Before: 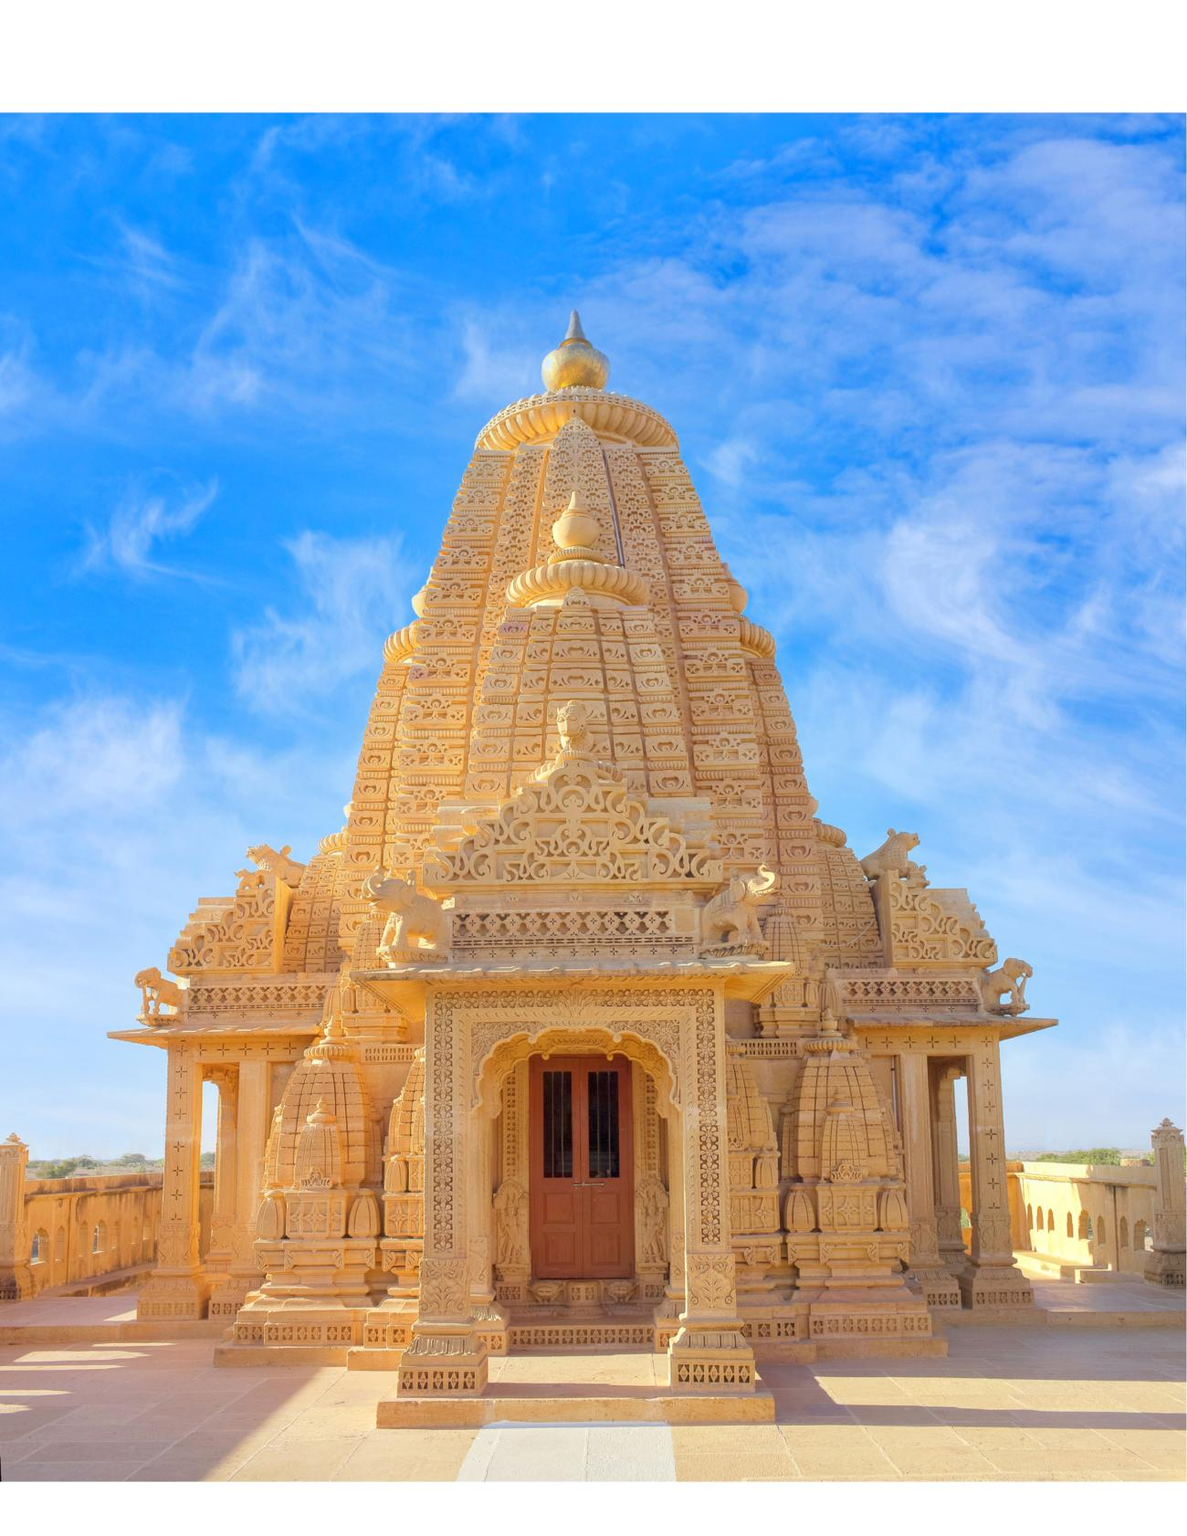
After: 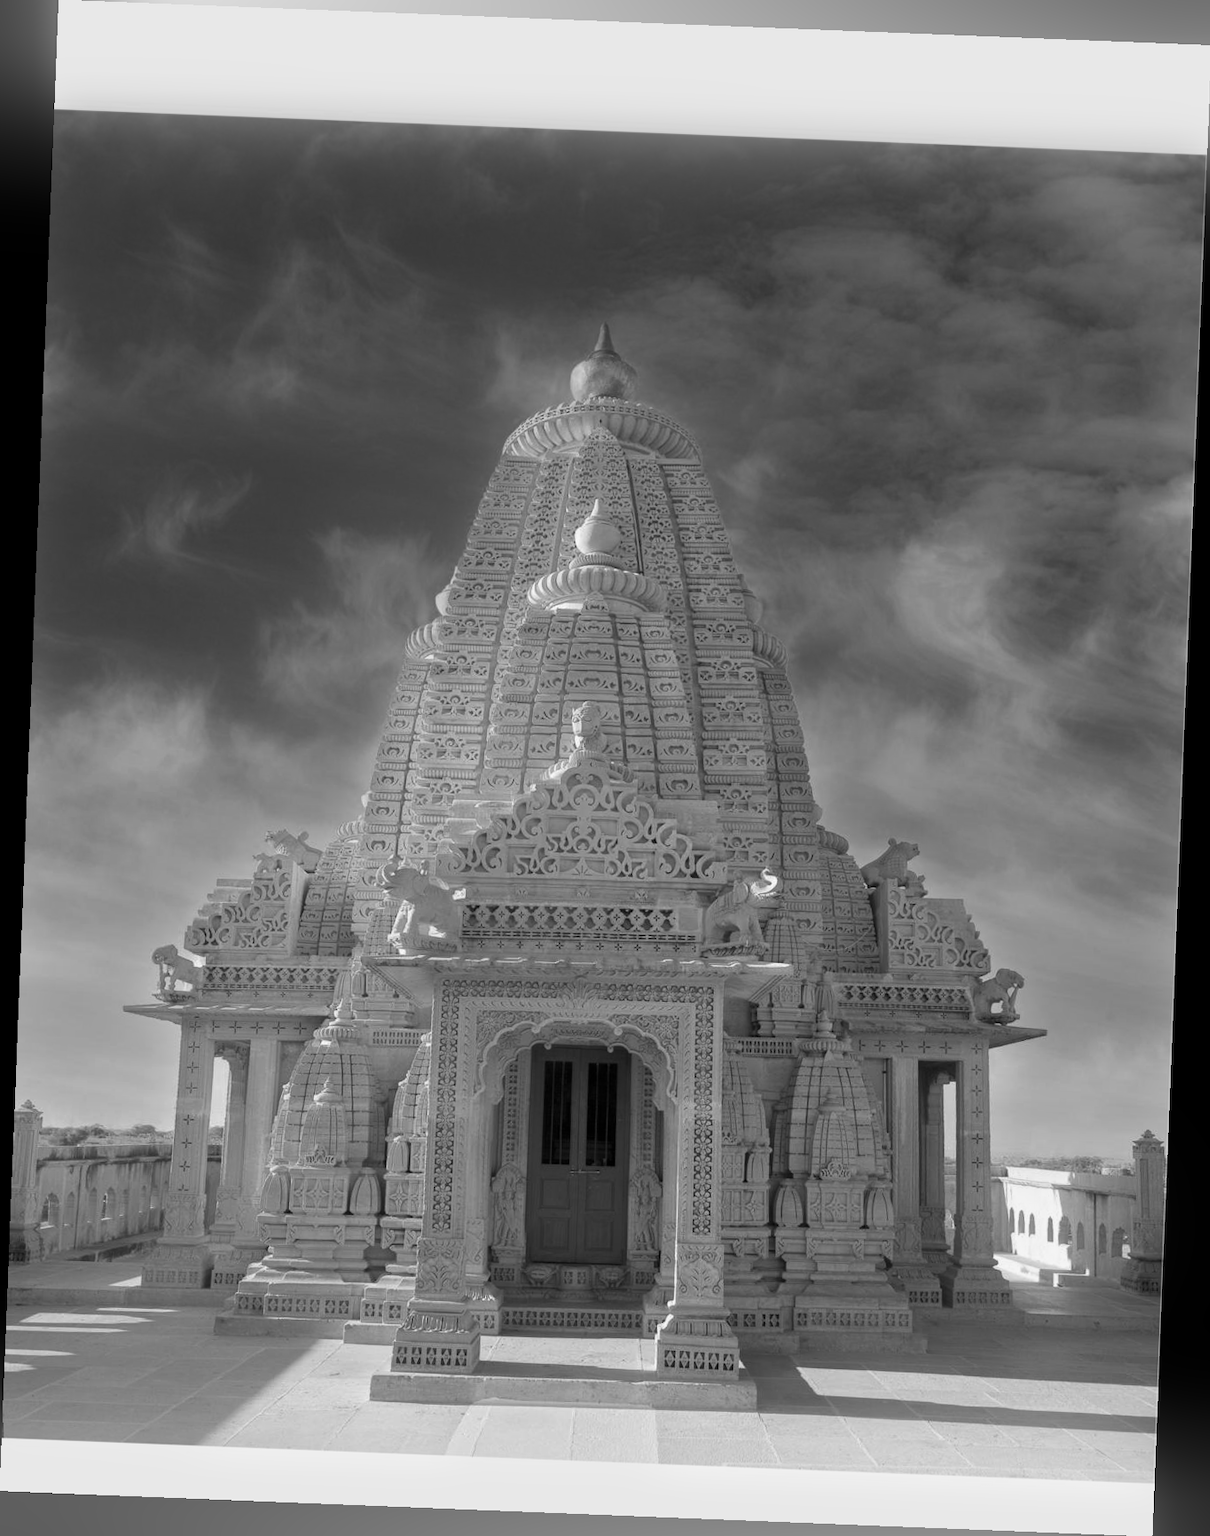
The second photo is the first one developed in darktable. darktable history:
contrast brightness saturation: brightness -0.25, saturation 0.2
bloom: size 13.65%, threshold 98.39%, strength 4.82%
rotate and perspective: rotation 2.27°, automatic cropping off
monochrome: a 26.22, b 42.67, size 0.8
